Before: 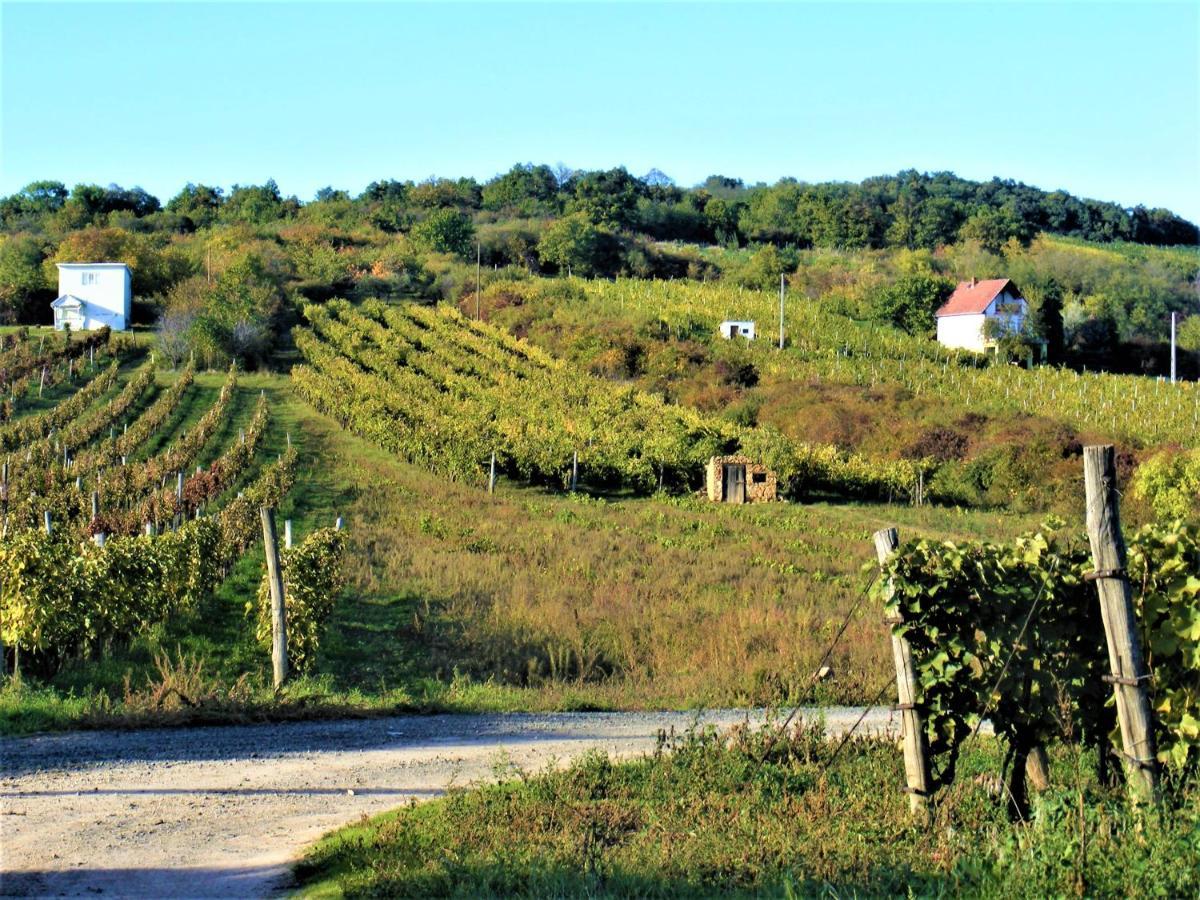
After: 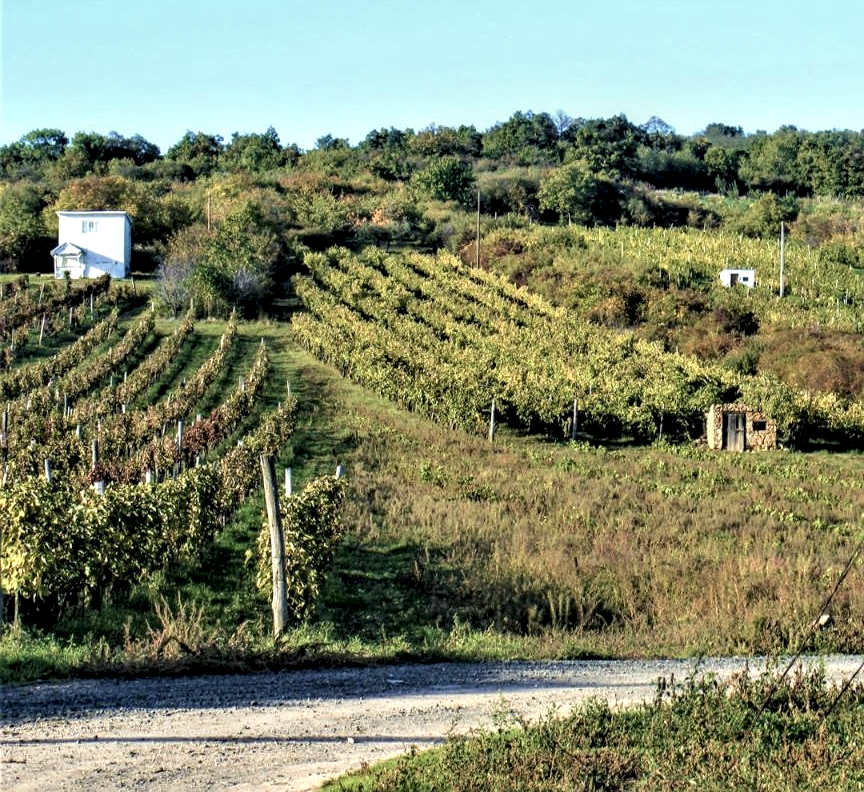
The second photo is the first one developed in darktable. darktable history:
crop: top 5.803%, right 27.864%, bottom 5.804%
local contrast: detail 150%
sharpen: amount 0.2
contrast brightness saturation: contrast 0.06, brightness -0.01, saturation -0.23
